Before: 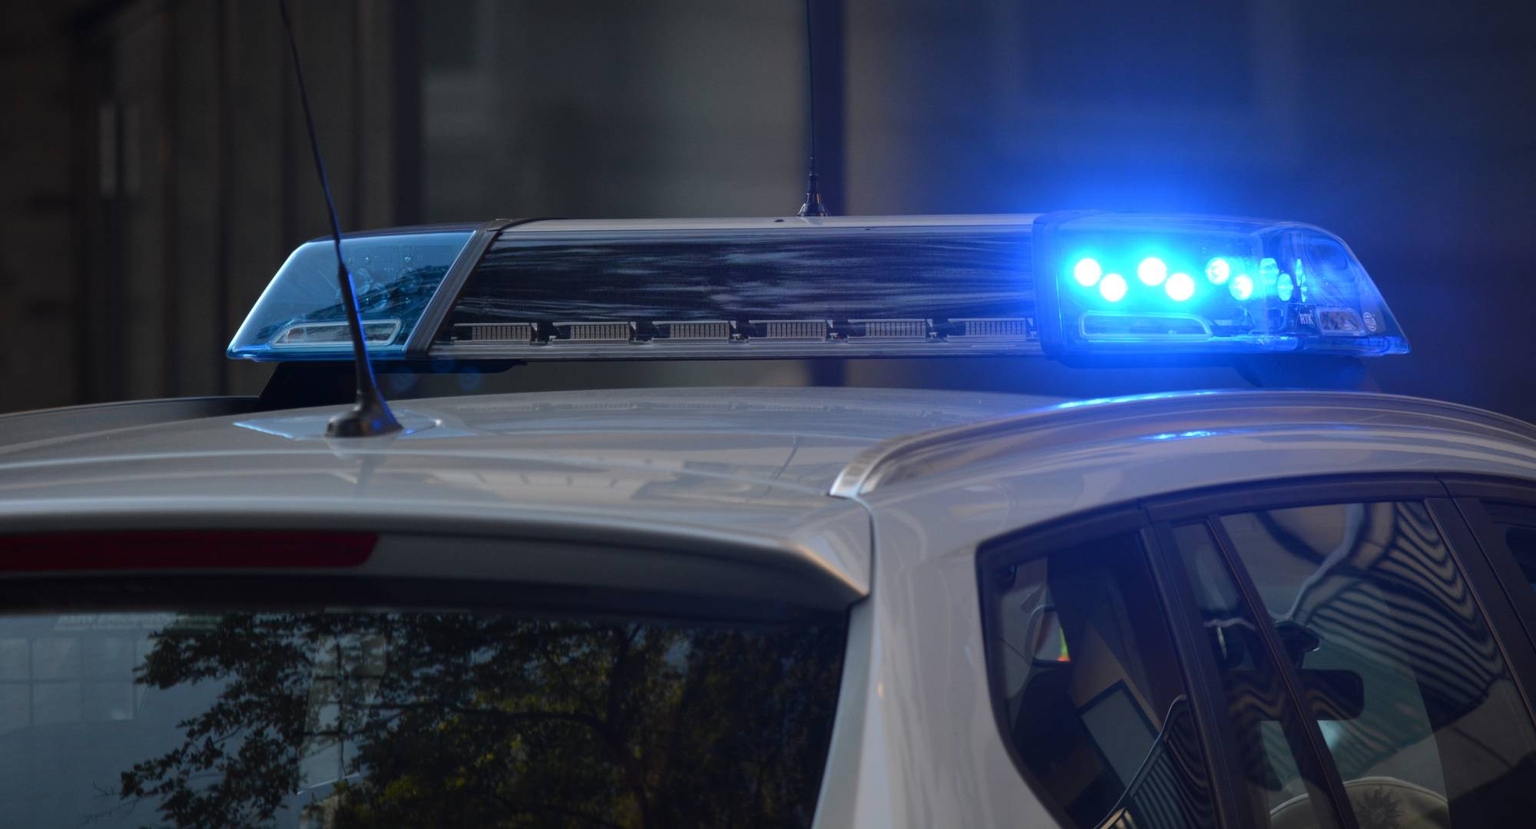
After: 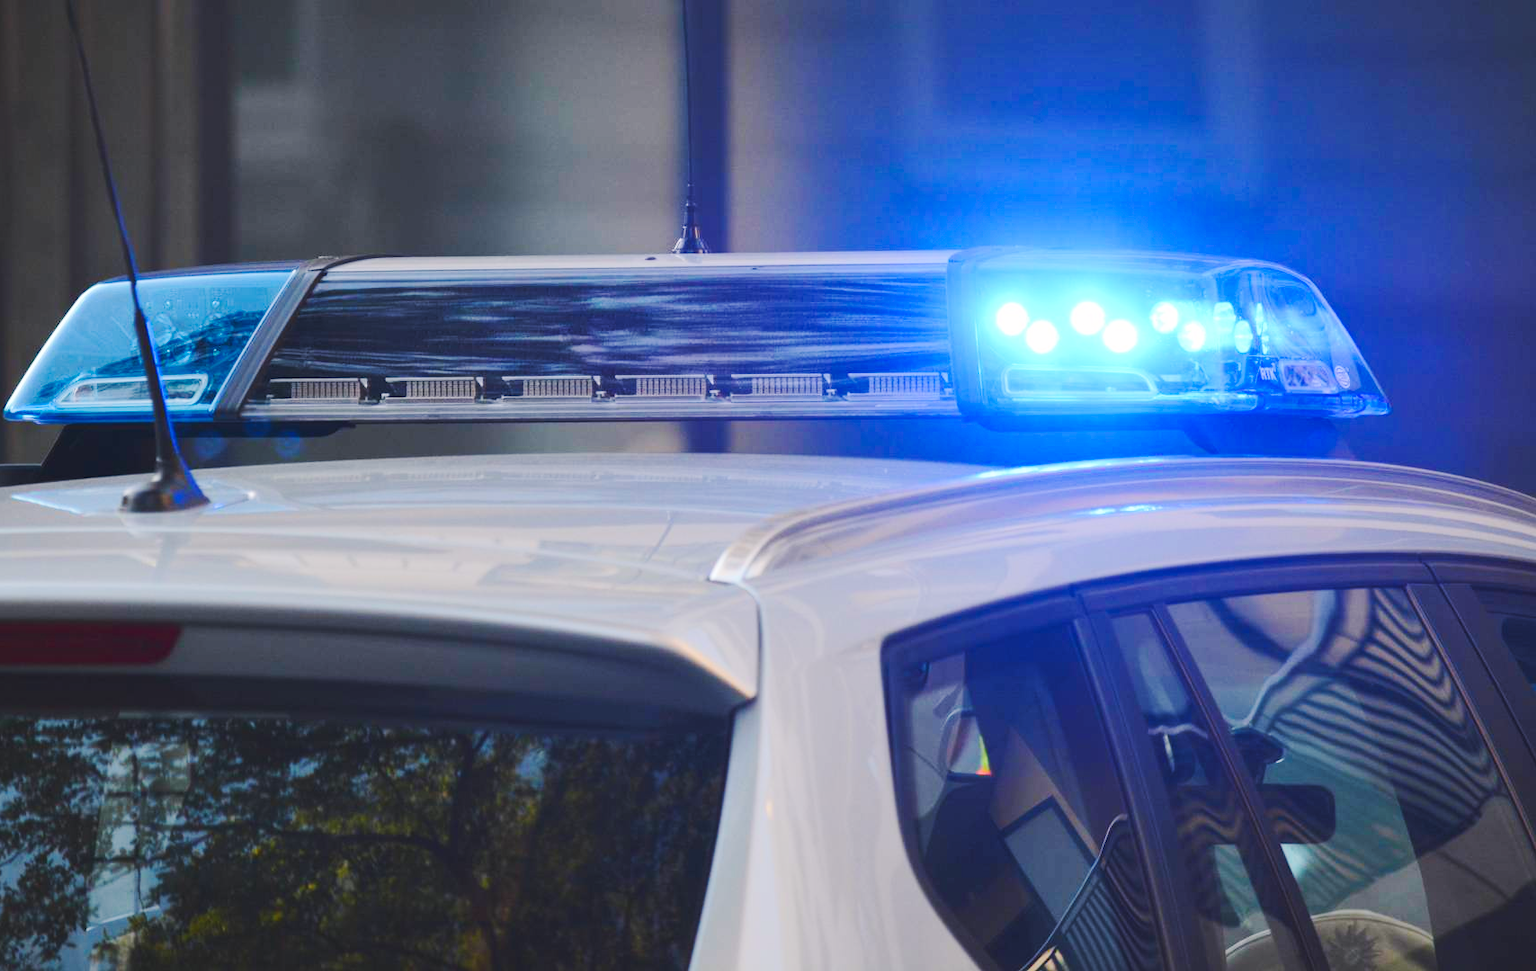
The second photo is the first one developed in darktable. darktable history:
base curve: curves: ch0 [(0, 0.007) (0.028, 0.063) (0.121, 0.311) (0.46, 0.743) (0.859, 0.957) (1, 1)], preserve colors none
crop and rotate: left 14.584%
exposure: compensate exposure bias true, compensate highlight preservation false
color balance rgb: highlights gain › chroma 0.97%, highlights gain › hue 24.48°, perceptual saturation grading › global saturation 25.891%, perceptual brilliance grading › mid-tones 9.595%, perceptual brilliance grading › shadows 14.585%
